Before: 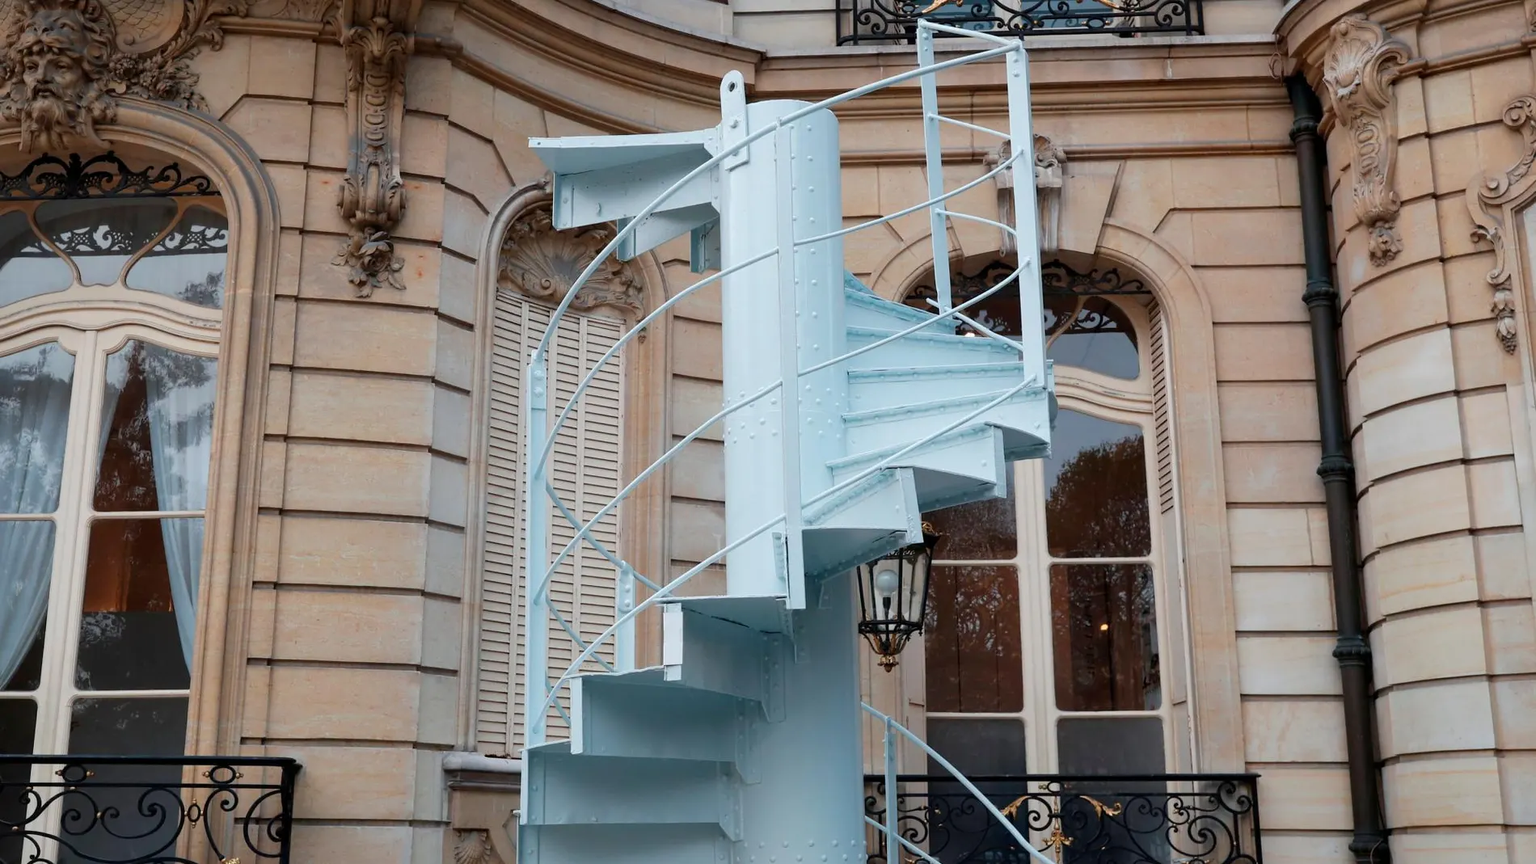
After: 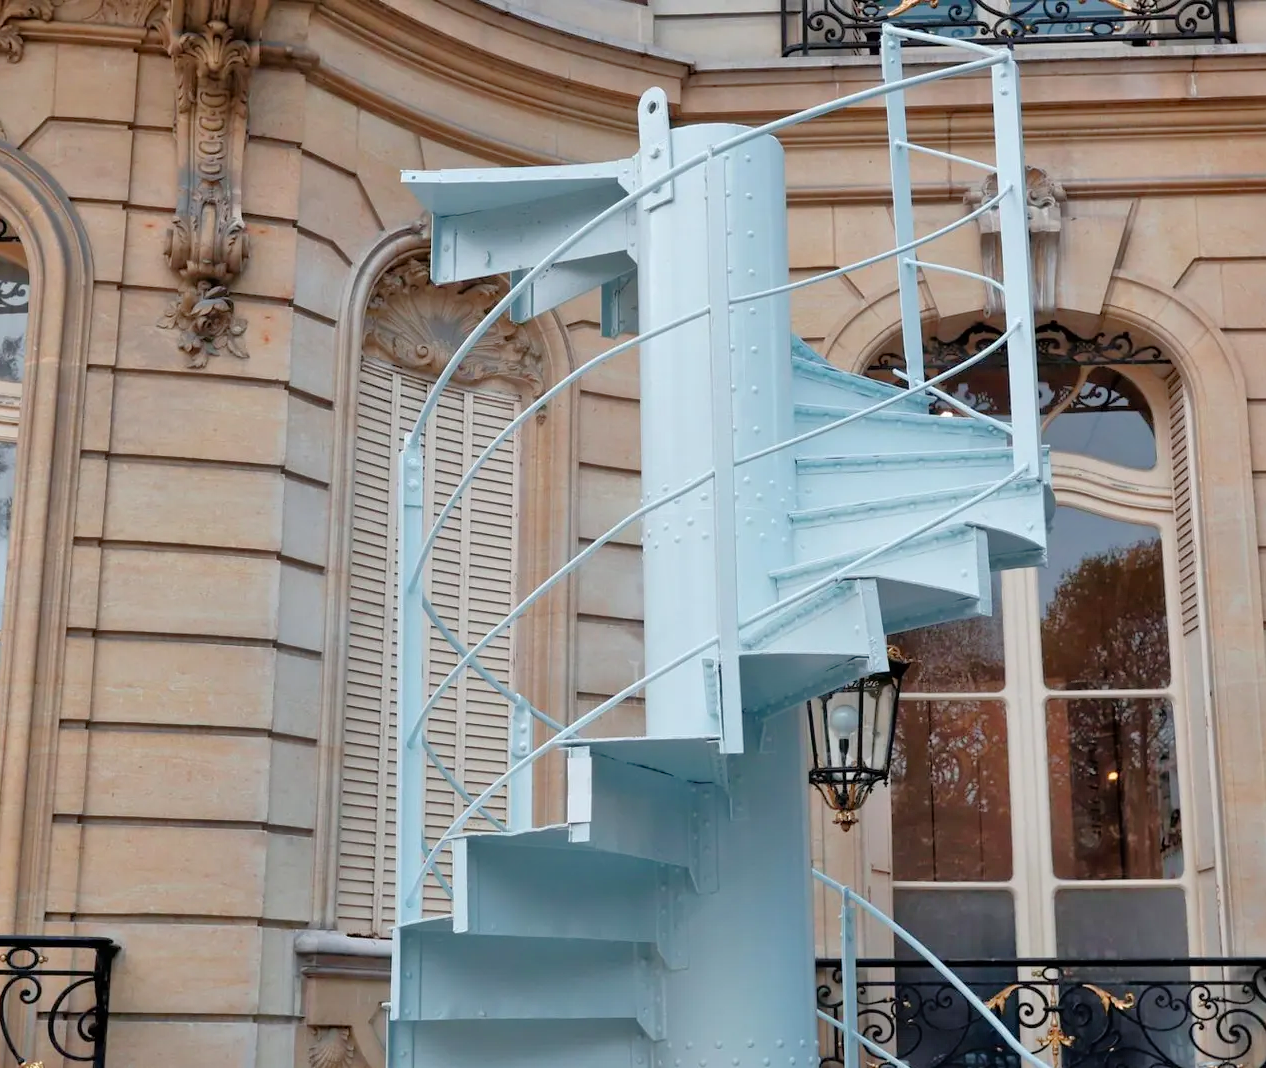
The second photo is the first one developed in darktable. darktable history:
crop and rotate: left 13.358%, right 19.99%
tone equalizer: -7 EV 0.155 EV, -6 EV 0.595 EV, -5 EV 1.11 EV, -4 EV 1.31 EV, -3 EV 1.17 EV, -2 EV 0.6 EV, -1 EV 0.154 EV
